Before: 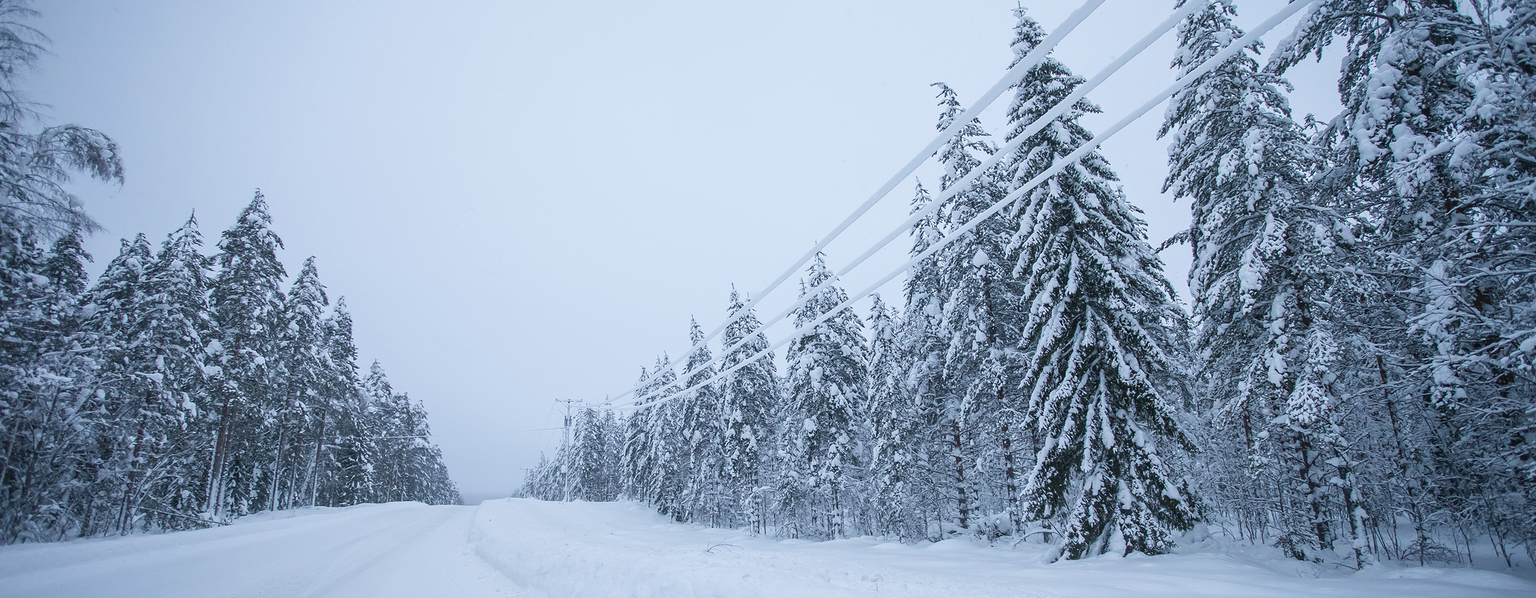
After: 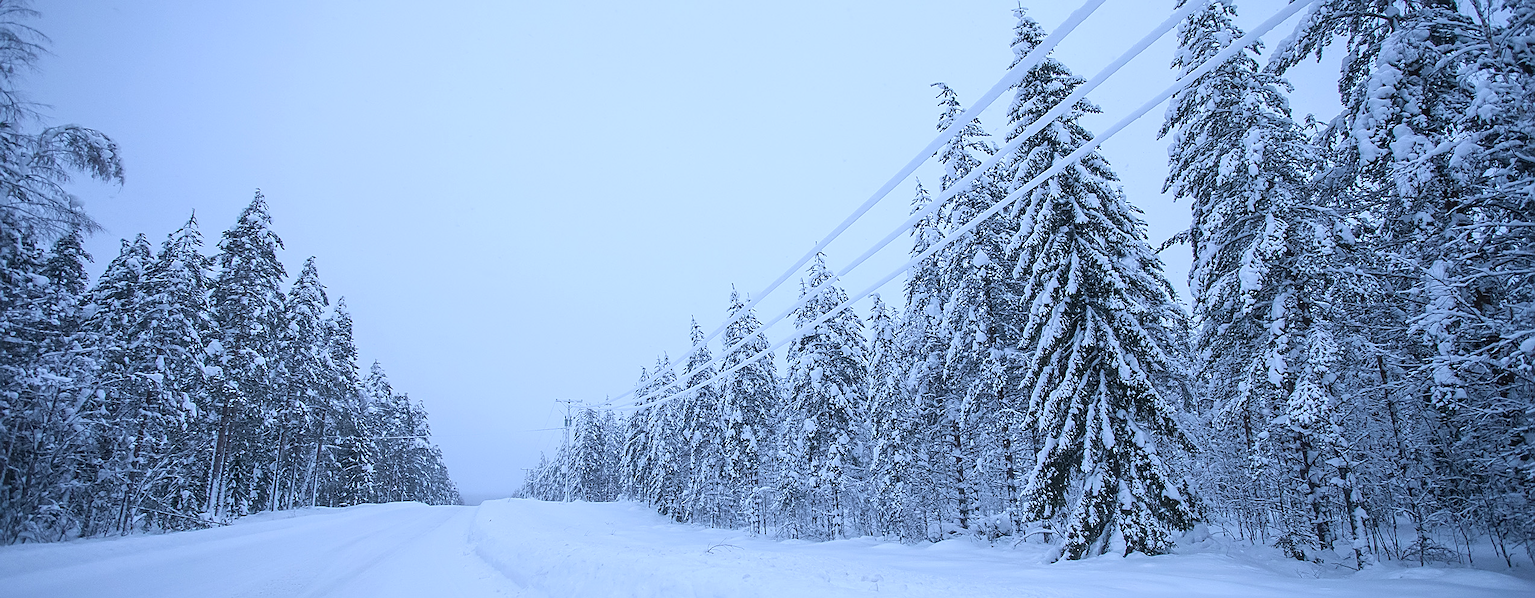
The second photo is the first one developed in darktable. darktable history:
sharpen: on, module defaults
white balance: red 0.926, green 1.003, blue 1.133
